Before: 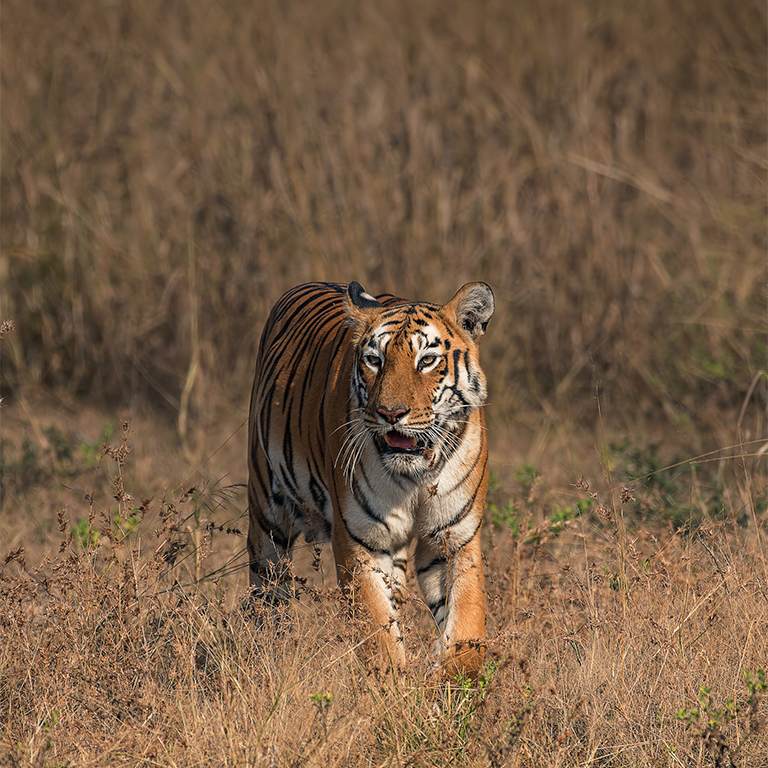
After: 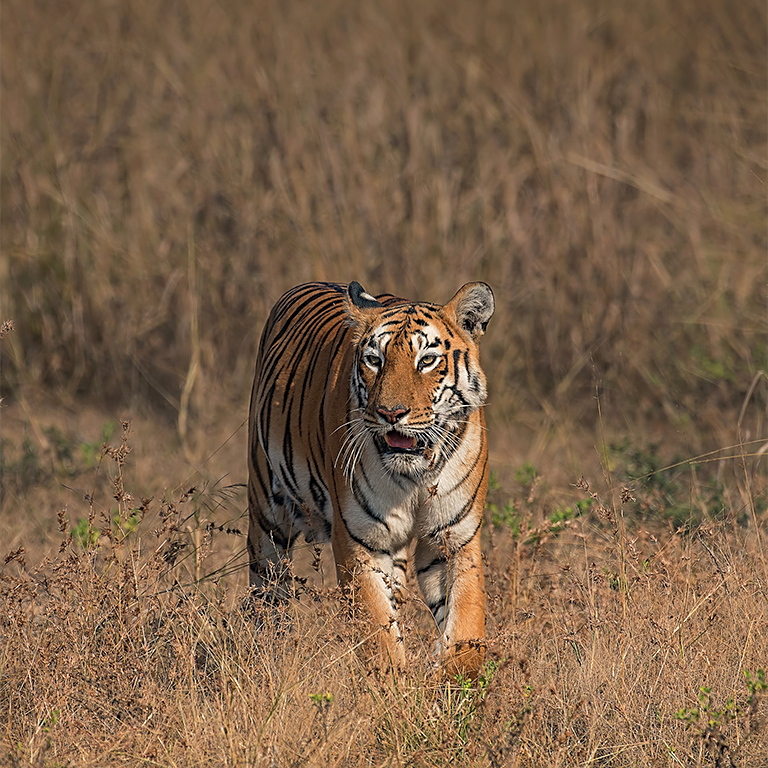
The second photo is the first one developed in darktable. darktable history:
sharpen: radius 1.864, amount 0.398, threshold 1.271
shadows and highlights: on, module defaults
